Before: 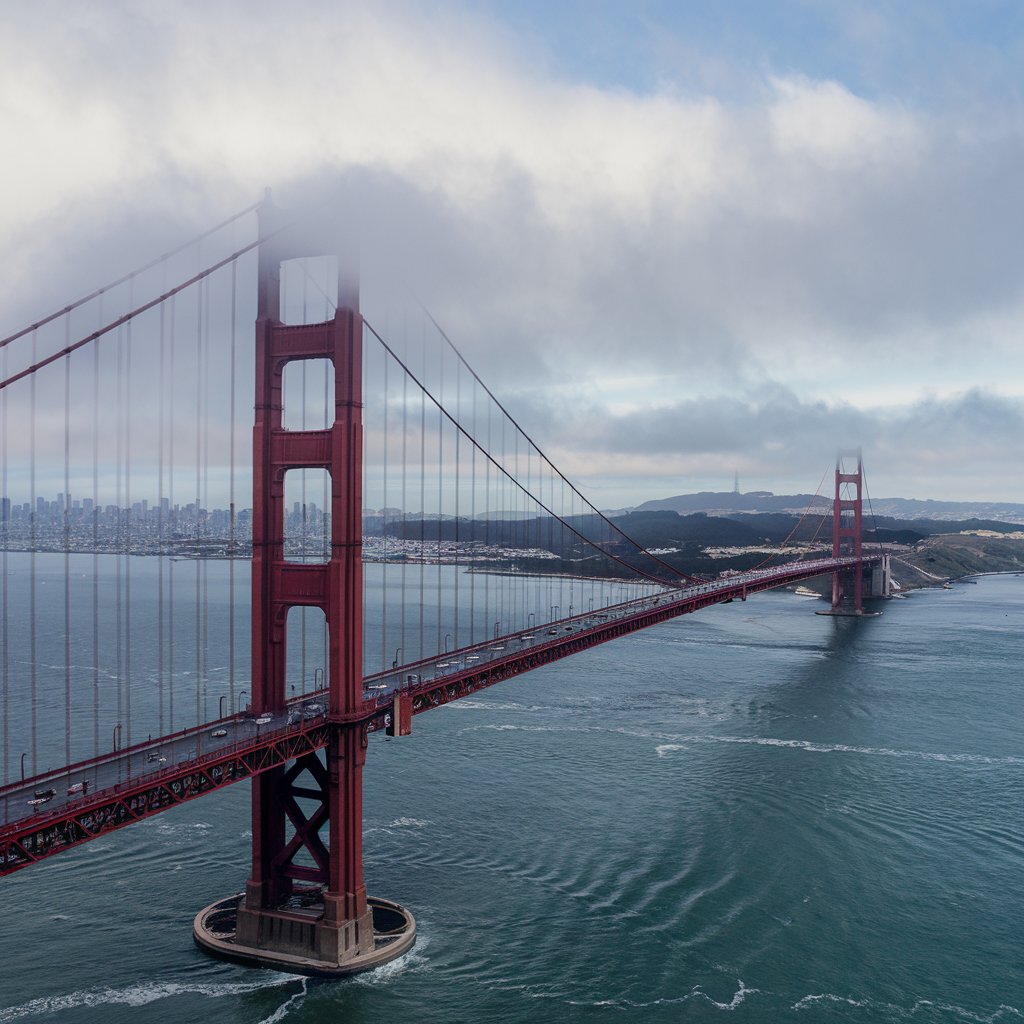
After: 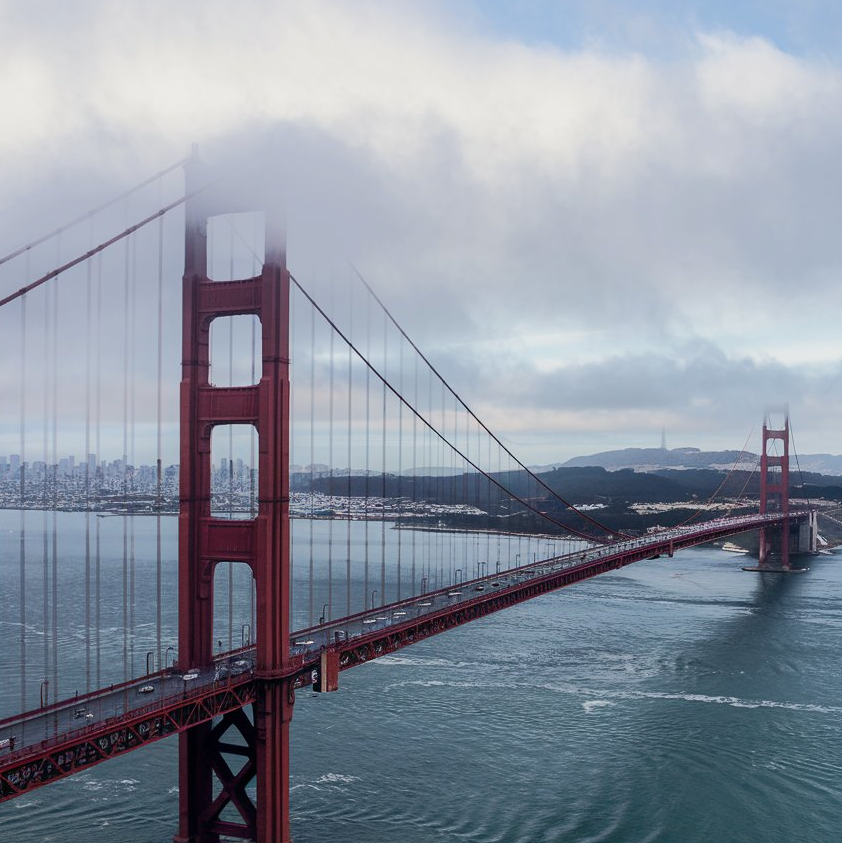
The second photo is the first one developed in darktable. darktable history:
crop and rotate: left 7.187%, top 4.388%, right 10.531%, bottom 13.215%
tone curve: curves: ch0 [(0, 0) (0.003, 0.003) (0.011, 0.011) (0.025, 0.024) (0.044, 0.044) (0.069, 0.068) (0.1, 0.098) (0.136, 0.133) (0.177, 0.174) (0.224, 0.22) (0.277, 0.272) (0.335, 0.329) (0.399, 0.392) (0.468, 0.46) (0.543, 0.607) (0.623, 0.676) (0.709, 0.75) (0.801, 0.828) (0.898, 0.912) (1, 1)], color space Lab, independent channels, preserve colors none
